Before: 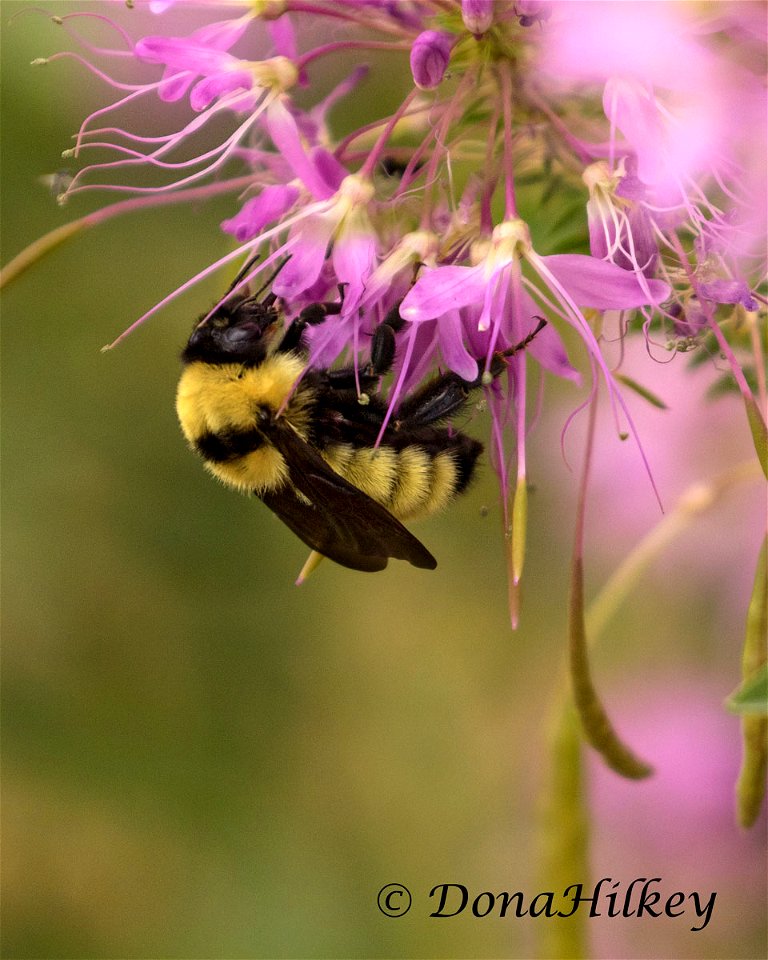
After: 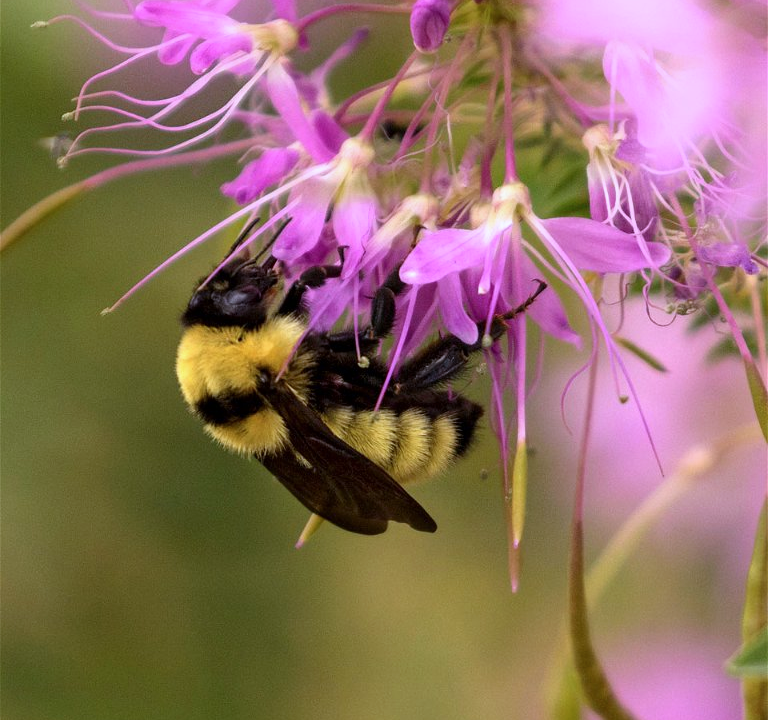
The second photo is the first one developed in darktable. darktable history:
white balance: red 0.984, blue 1.059
color calibration: illuminant as shot in camera, x 0.358, y 0.373, temperature 4628.91 K
crop: top 3.857%, bottom 21.132%
